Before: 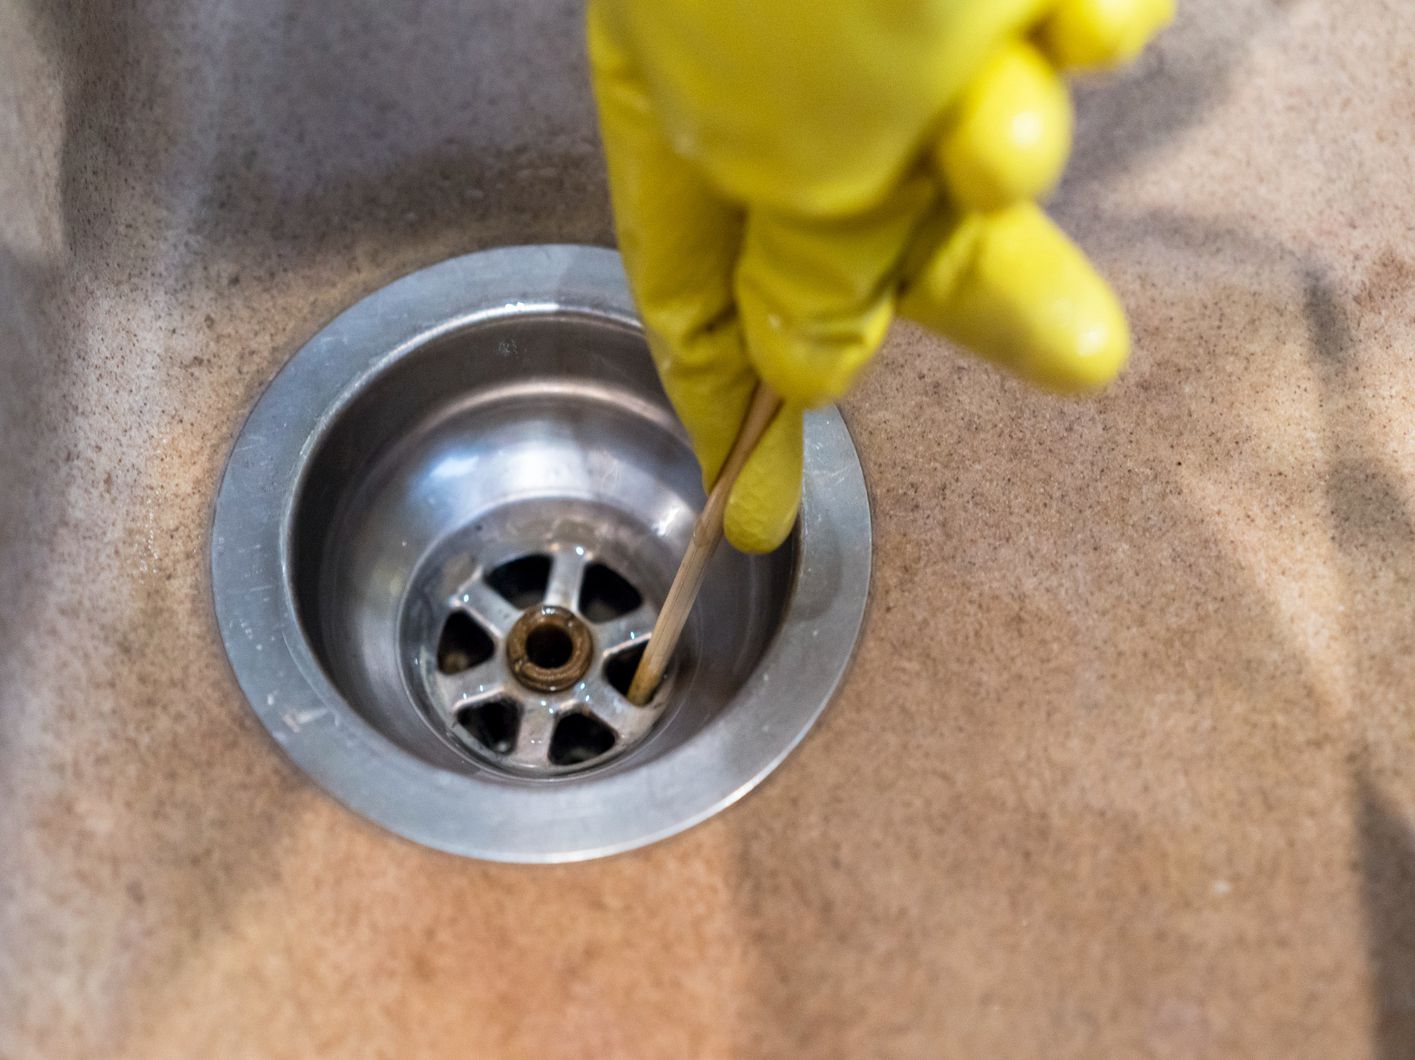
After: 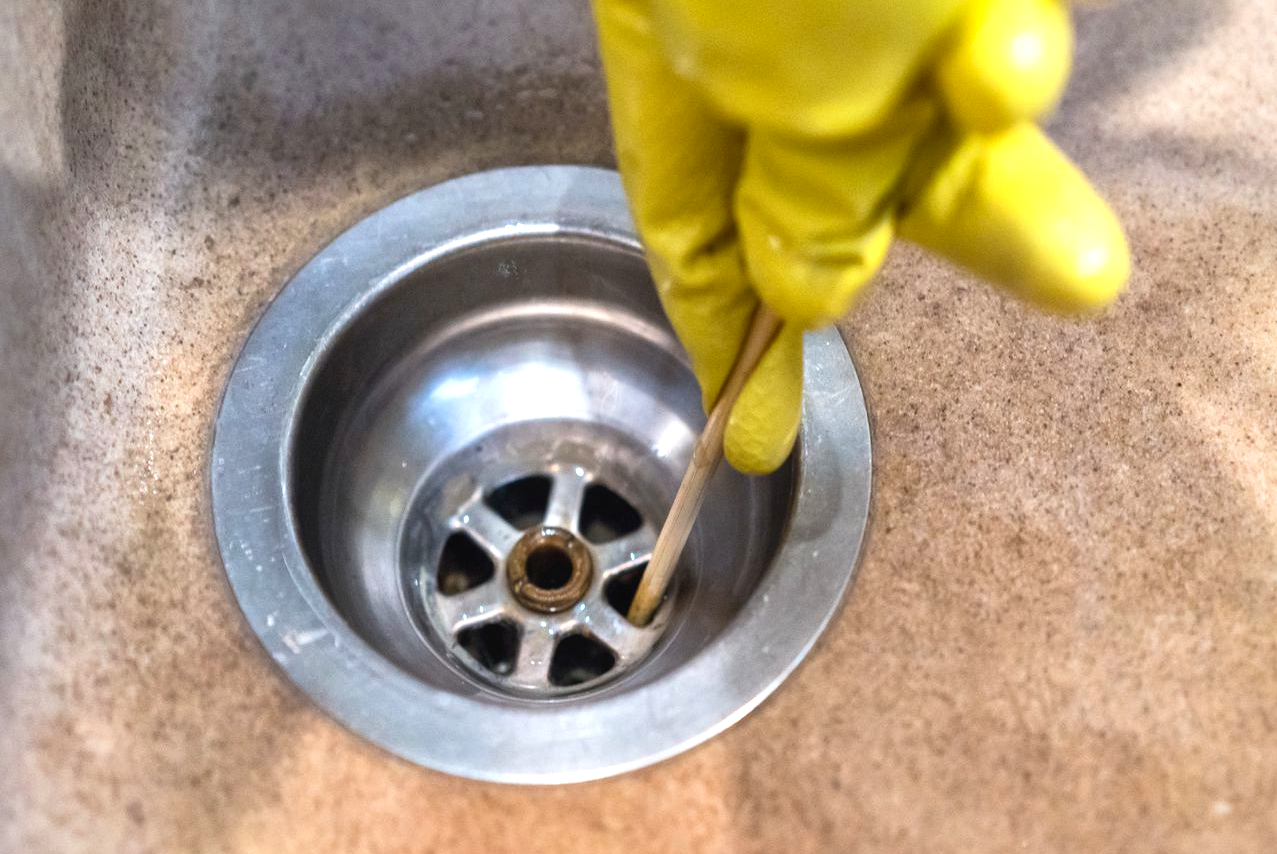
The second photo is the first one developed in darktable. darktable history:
crop: top 7.49%, right 9.717%, bottom 11.943%
vignetting: fall-off start 116.67%, fall-off radius 59.26%, brightness -0.31, saturation -0.056
contrast brightness saturation: contrast -0.11
local contrast: mode bilateral grid, contrast 20, coarseness 50, detail 148%, midtone range 0.2
exposure: exposure 0.64 EV, compensate highlight preservation false
